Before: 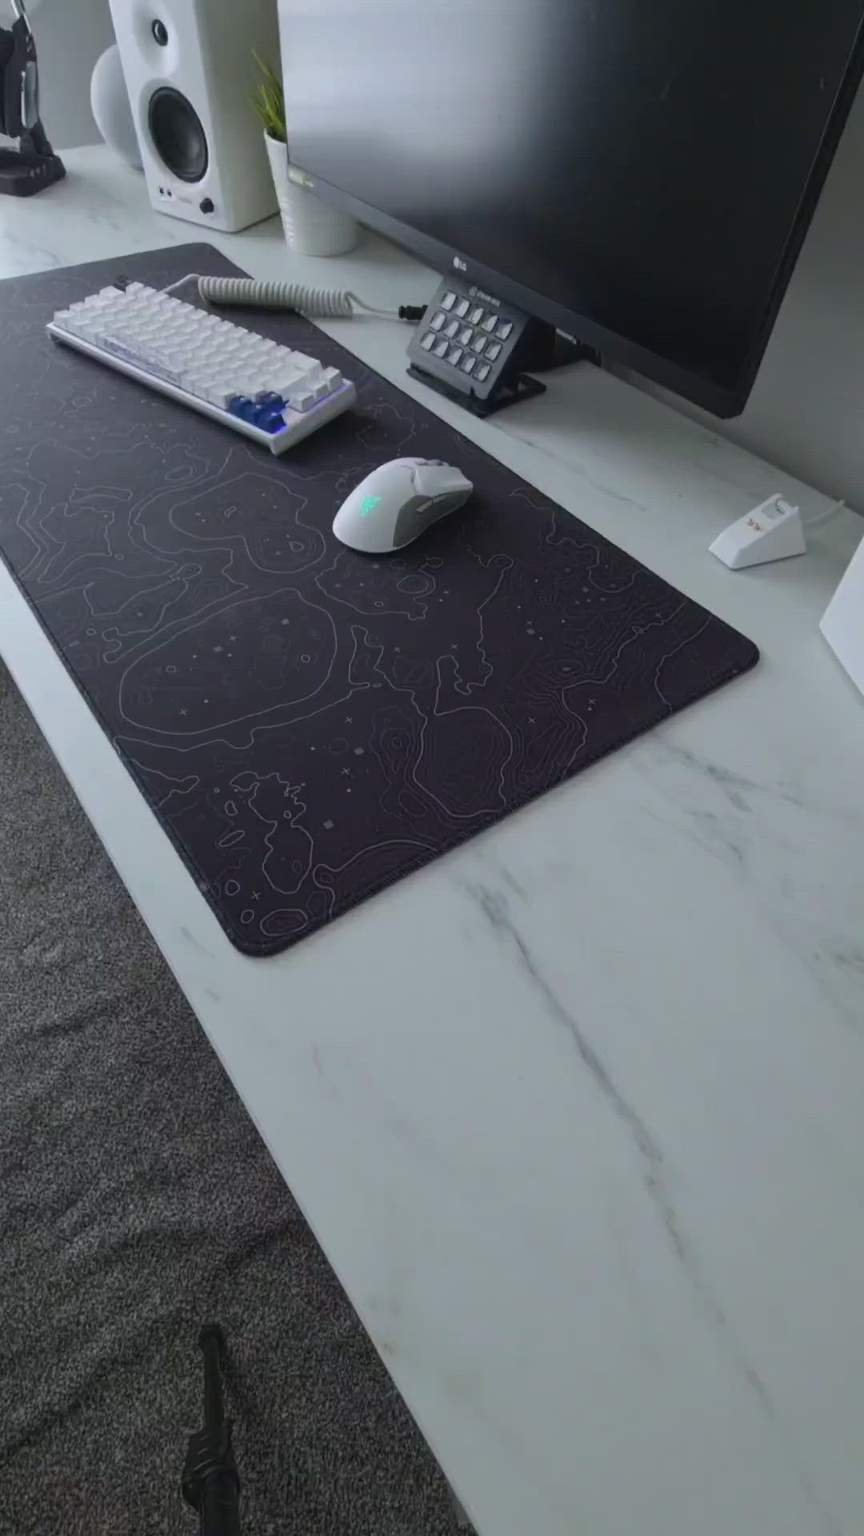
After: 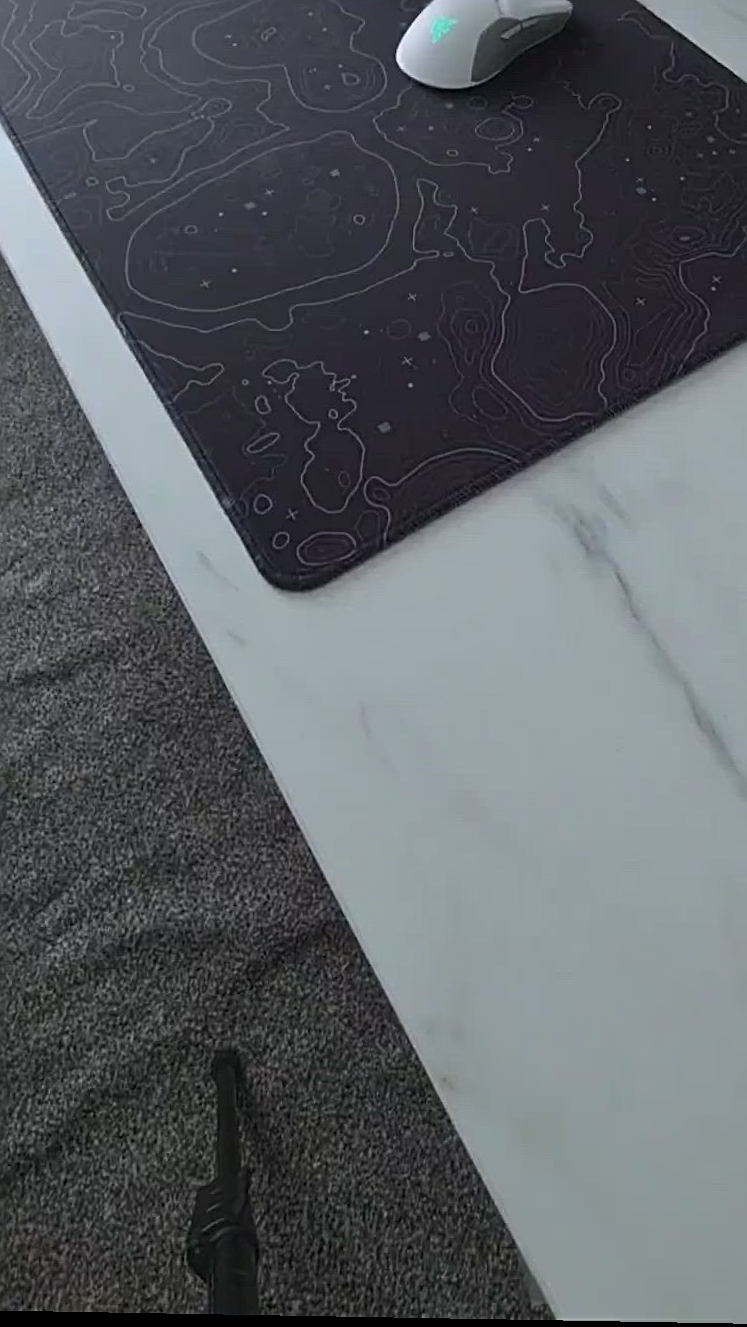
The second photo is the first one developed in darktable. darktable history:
levels: mode automatic
exposure: compensate highlight preservation false
sharpen: radius 2.555, amount 0.652
crop and rotate: angle -1.01°, left 3.833%, top 31.534%, right 29.084%
